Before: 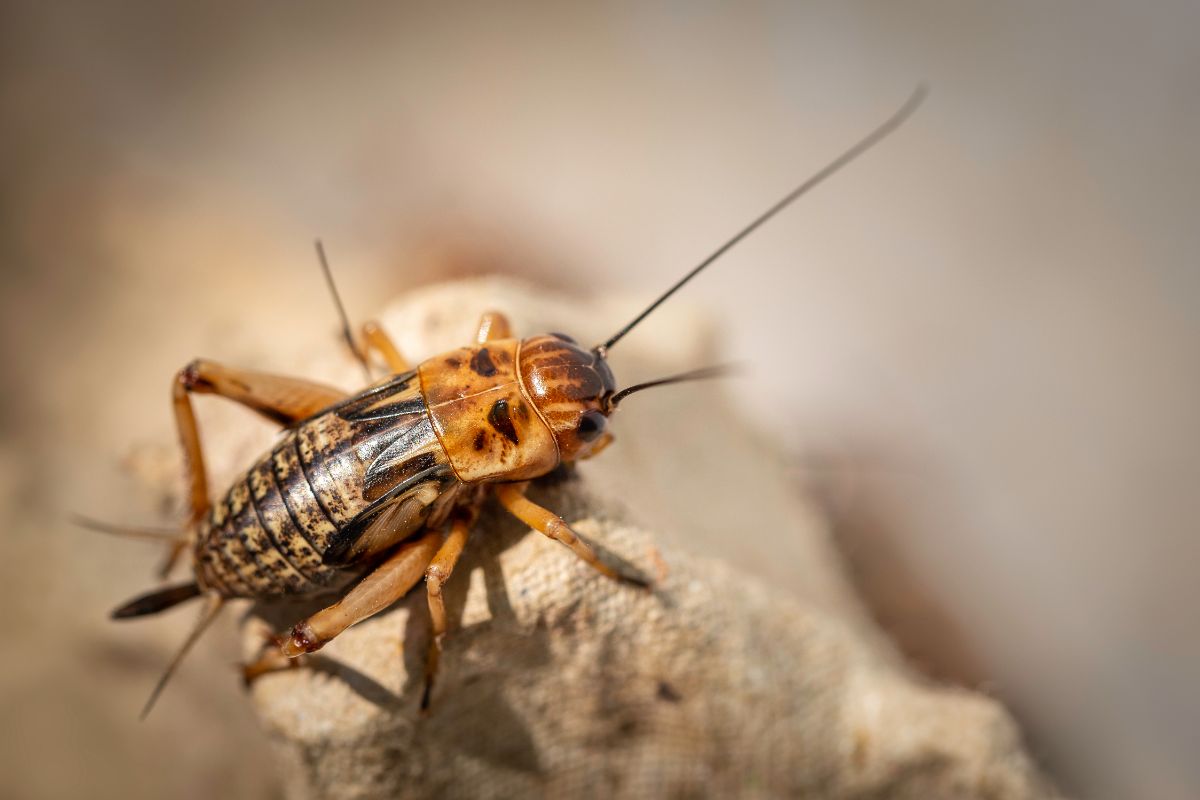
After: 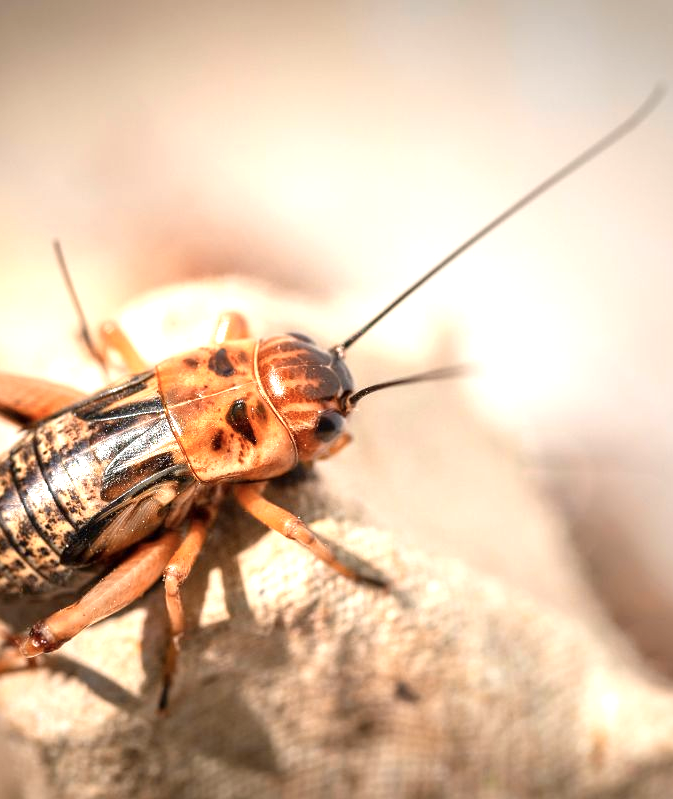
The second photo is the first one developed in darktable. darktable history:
color zones: curves: ch1 [(0, 0.455) (0.063, 0.455) (0.286, 0.495) (0.429, 0.5) (0.571, 0.5) (0.714, 0.5) (0.857, 0.5) (1, 0.455)]; ch2 [(0, 0.532) (0.063, 0.521) (0.233, 0.447) (0.429, 0.489) (0.571, 0.5) (0.714, 0.5) (0.857, 0.5) (1, 0.532)]
crop: left 21.883%, right 21.977%, bottom 0.014%
exposure: black level correction 0, exposure 0.931 EV, compensate highlight preservation false
